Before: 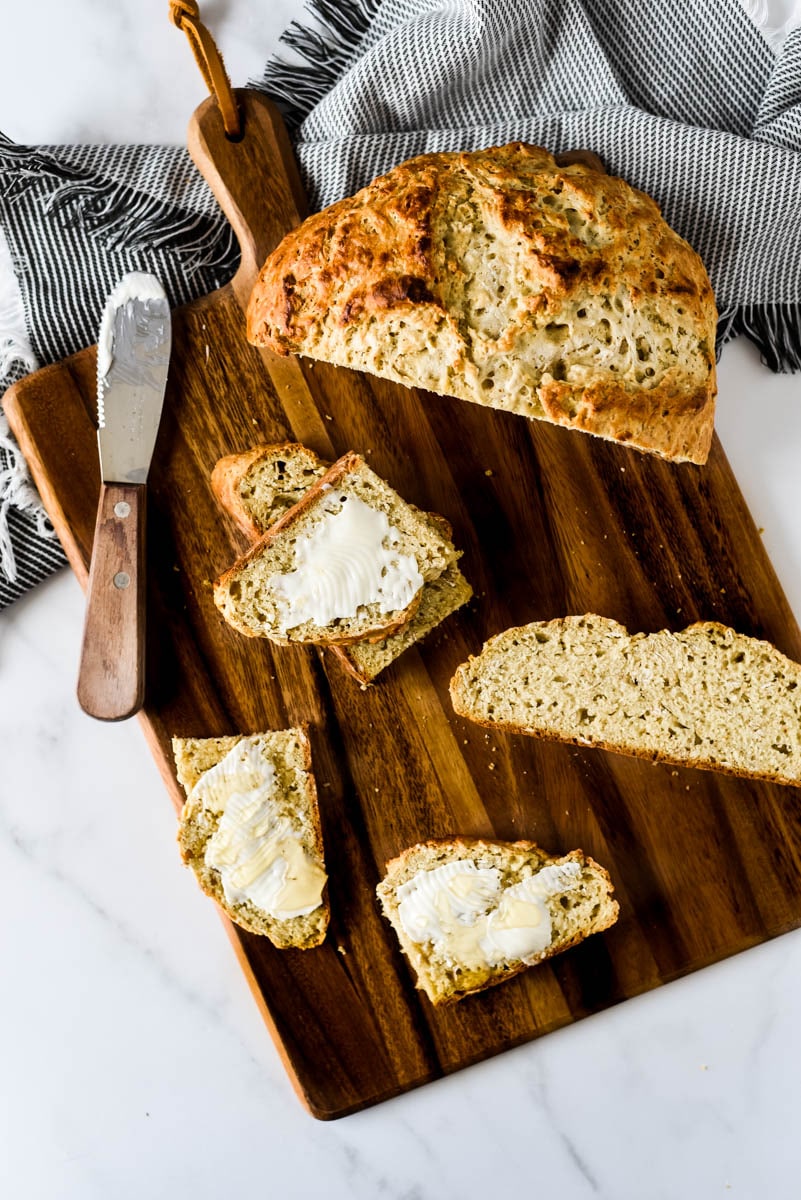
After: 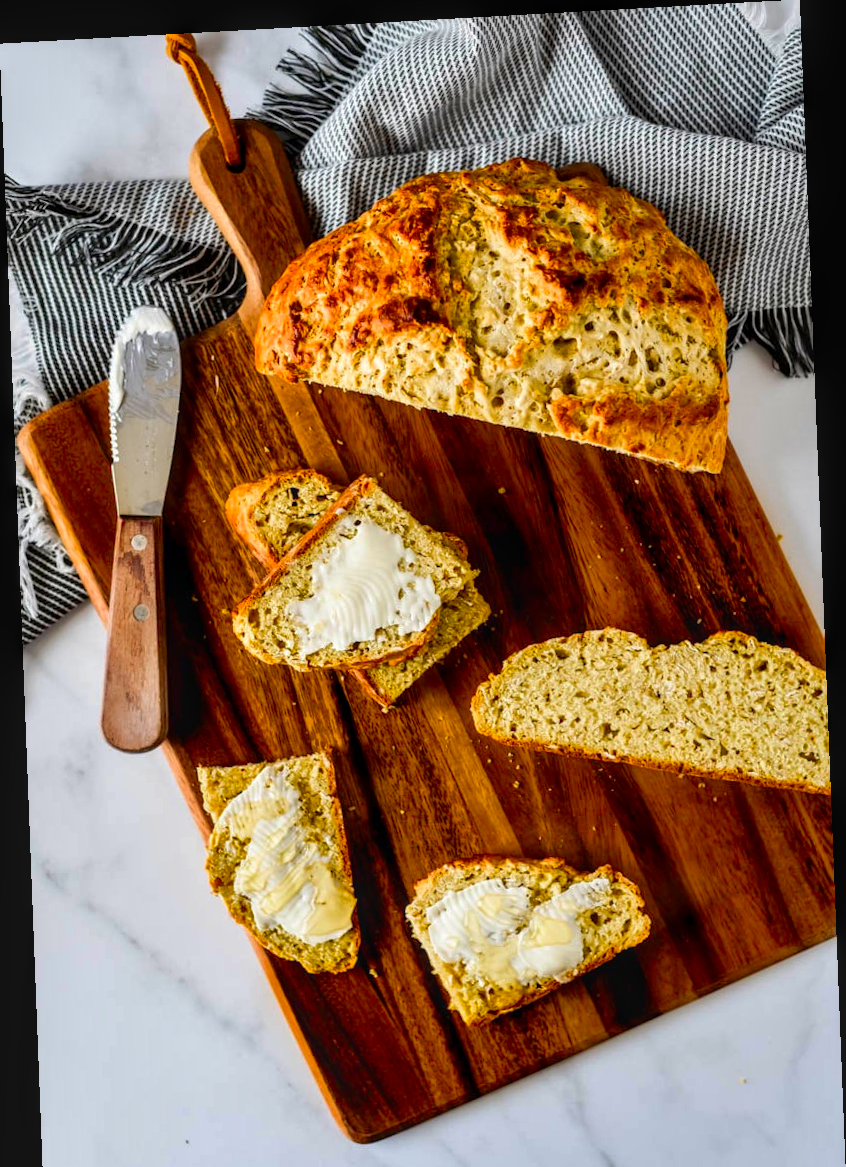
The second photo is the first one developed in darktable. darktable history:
shadows and highlights: on, module defaults
contrast brightness saturation: contrast 0.15, brightness -0.01, saturation 0.1
exposure: black level correction 0, compensate exposure bias true, compensate highlight preservation false
crop and rotate: top 0%, bottom 5.097%
local contrast: on, module defaults
rotate and perspective: rotation -2.22°, lens shift (horizontal) -0.022, automatic cropping off
color correction: saturation 1.32
